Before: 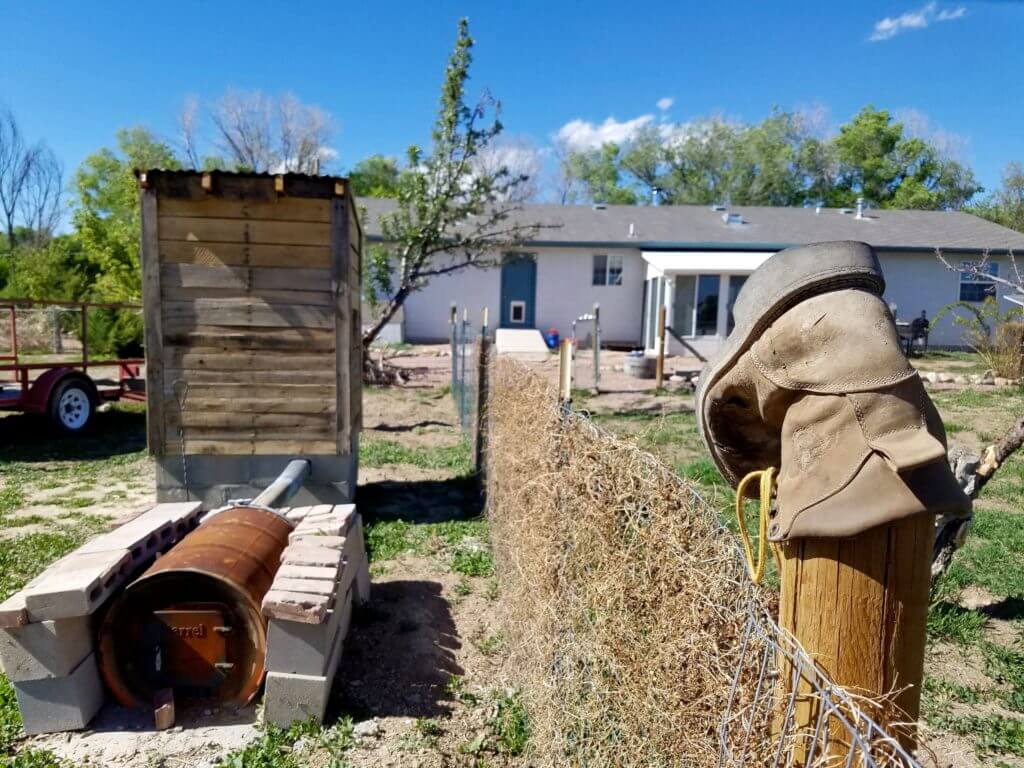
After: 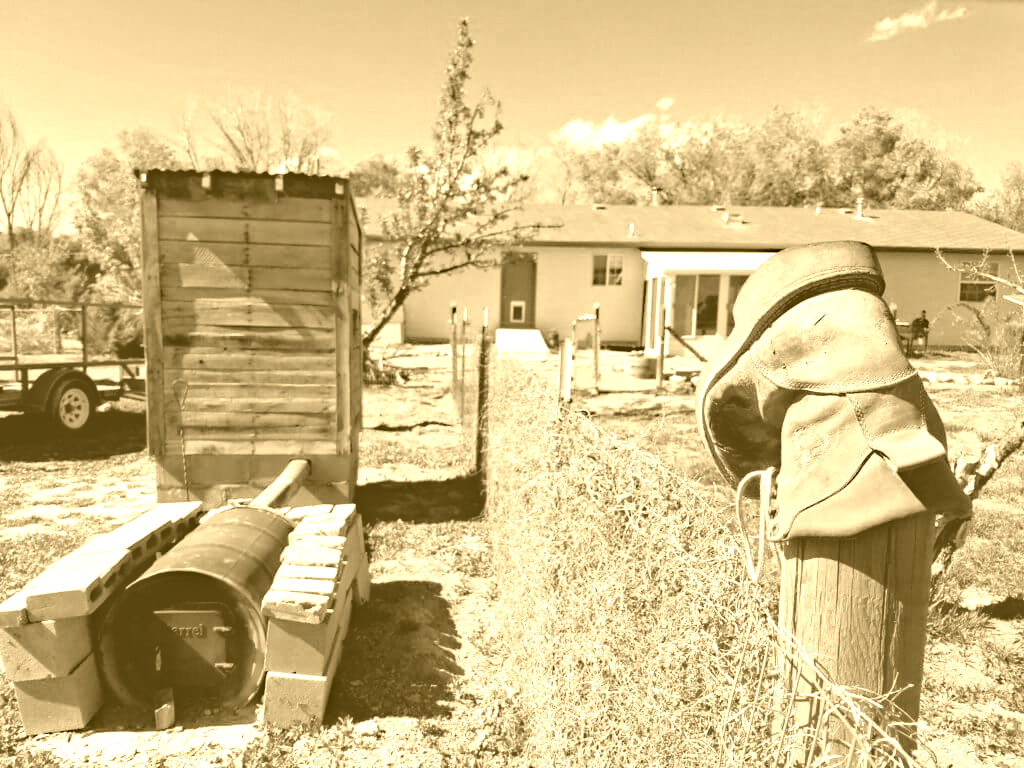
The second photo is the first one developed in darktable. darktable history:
colorize: hue 36°, source mix 100%
haze removal: strength 0.29, distance 0.25, compatibility mode true, adaptive false
